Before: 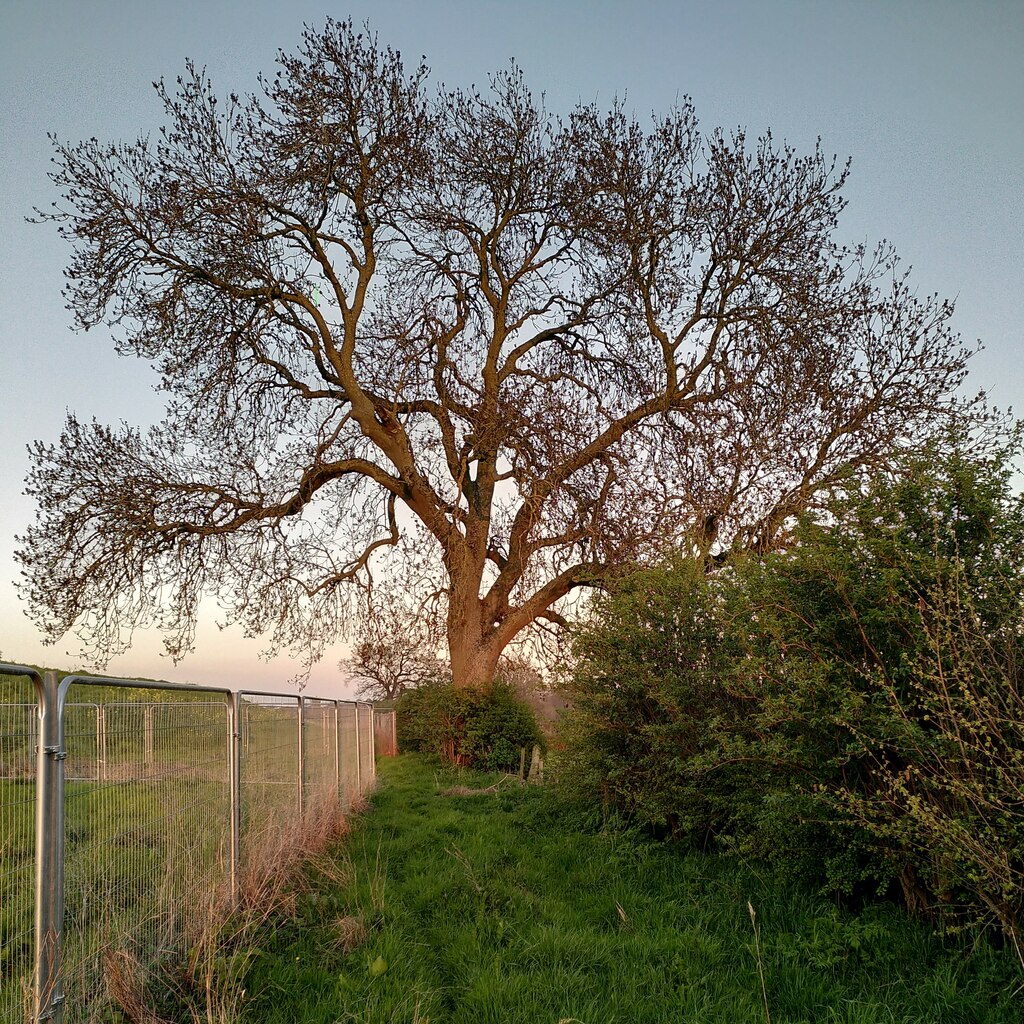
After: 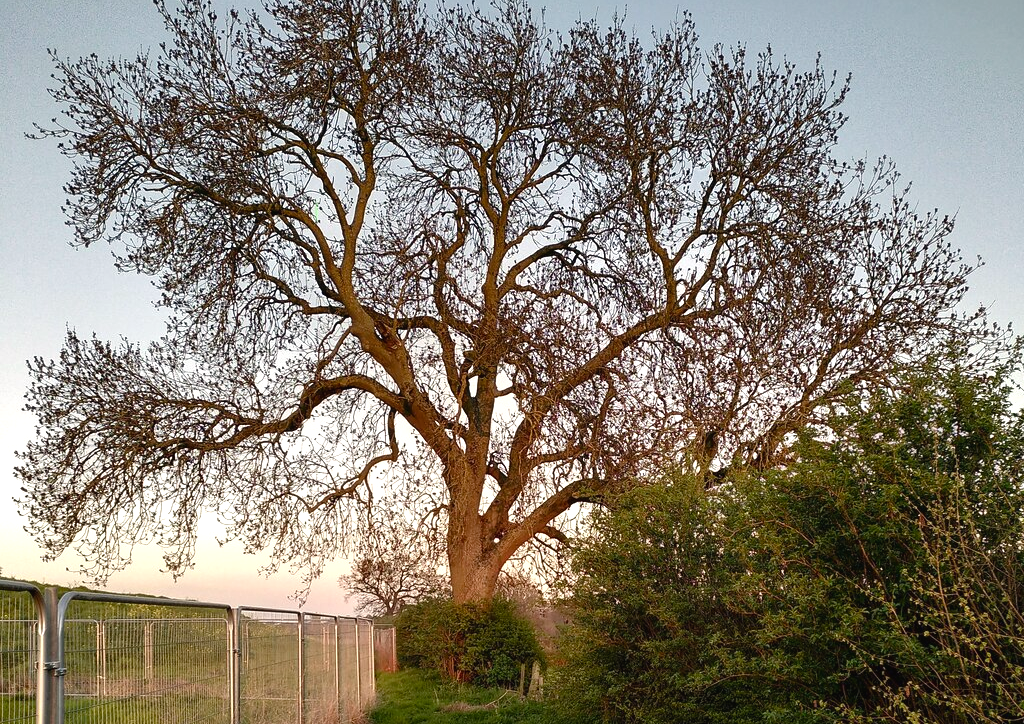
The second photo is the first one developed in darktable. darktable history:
white balance: emerald 1
exposure: exposure 0.191 EV, compensate highlight preservation false
crop and rotate: top 8.293%, bottom 20.996%
color balance rgb: shadows lift › chroma 1%, shadows lift › hue 28.8°, power › hue 60°, highlights gain › chroma 1%, highlights gain › hue 60°, global offset › luminance 0.25%, perceptual saturation grading › highlights -20%, perceptual saturation grading › shadows 20%, perceptual brilliance grading › highlights 5%, perceptual brilliance grading › shadows -10%, global vibrance 19.67%
